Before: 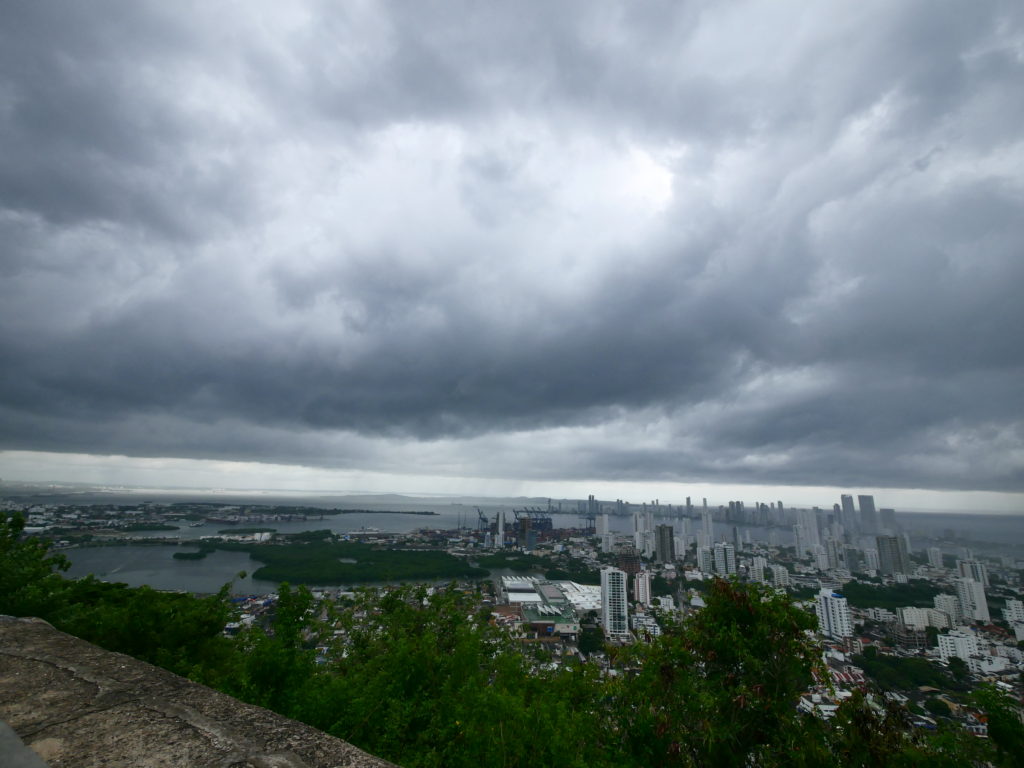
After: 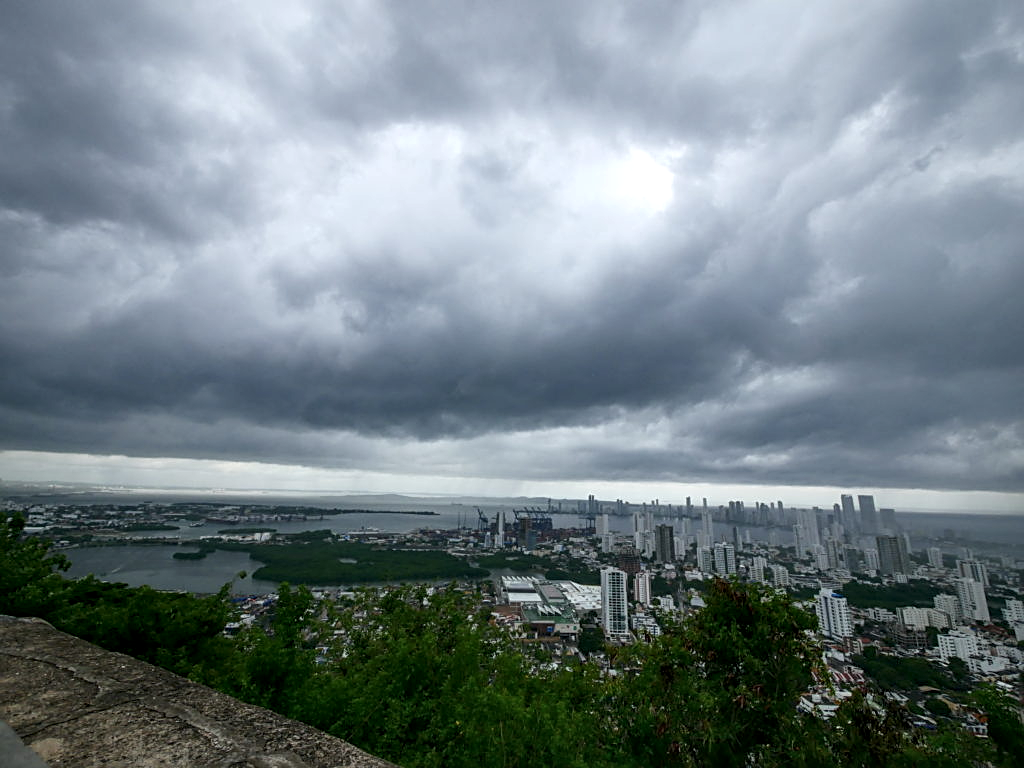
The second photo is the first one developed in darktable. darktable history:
sharpen: on, module defaults
color correction: highlights a* -0.29, highlights b* -0.132
local contrast: detail 130%
